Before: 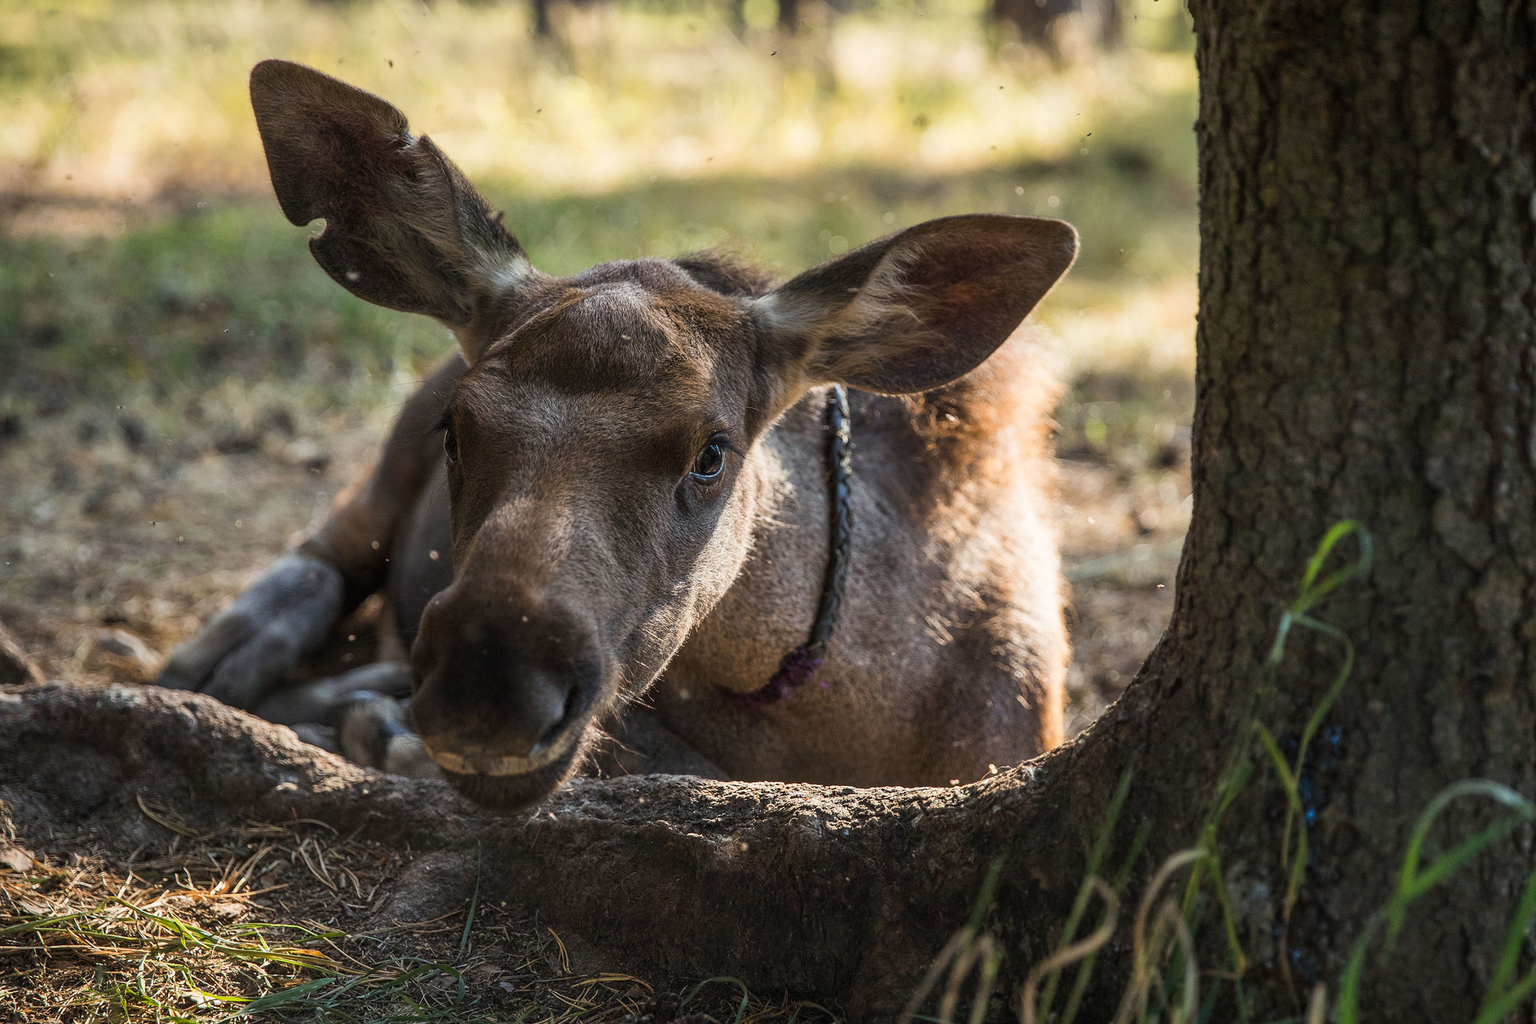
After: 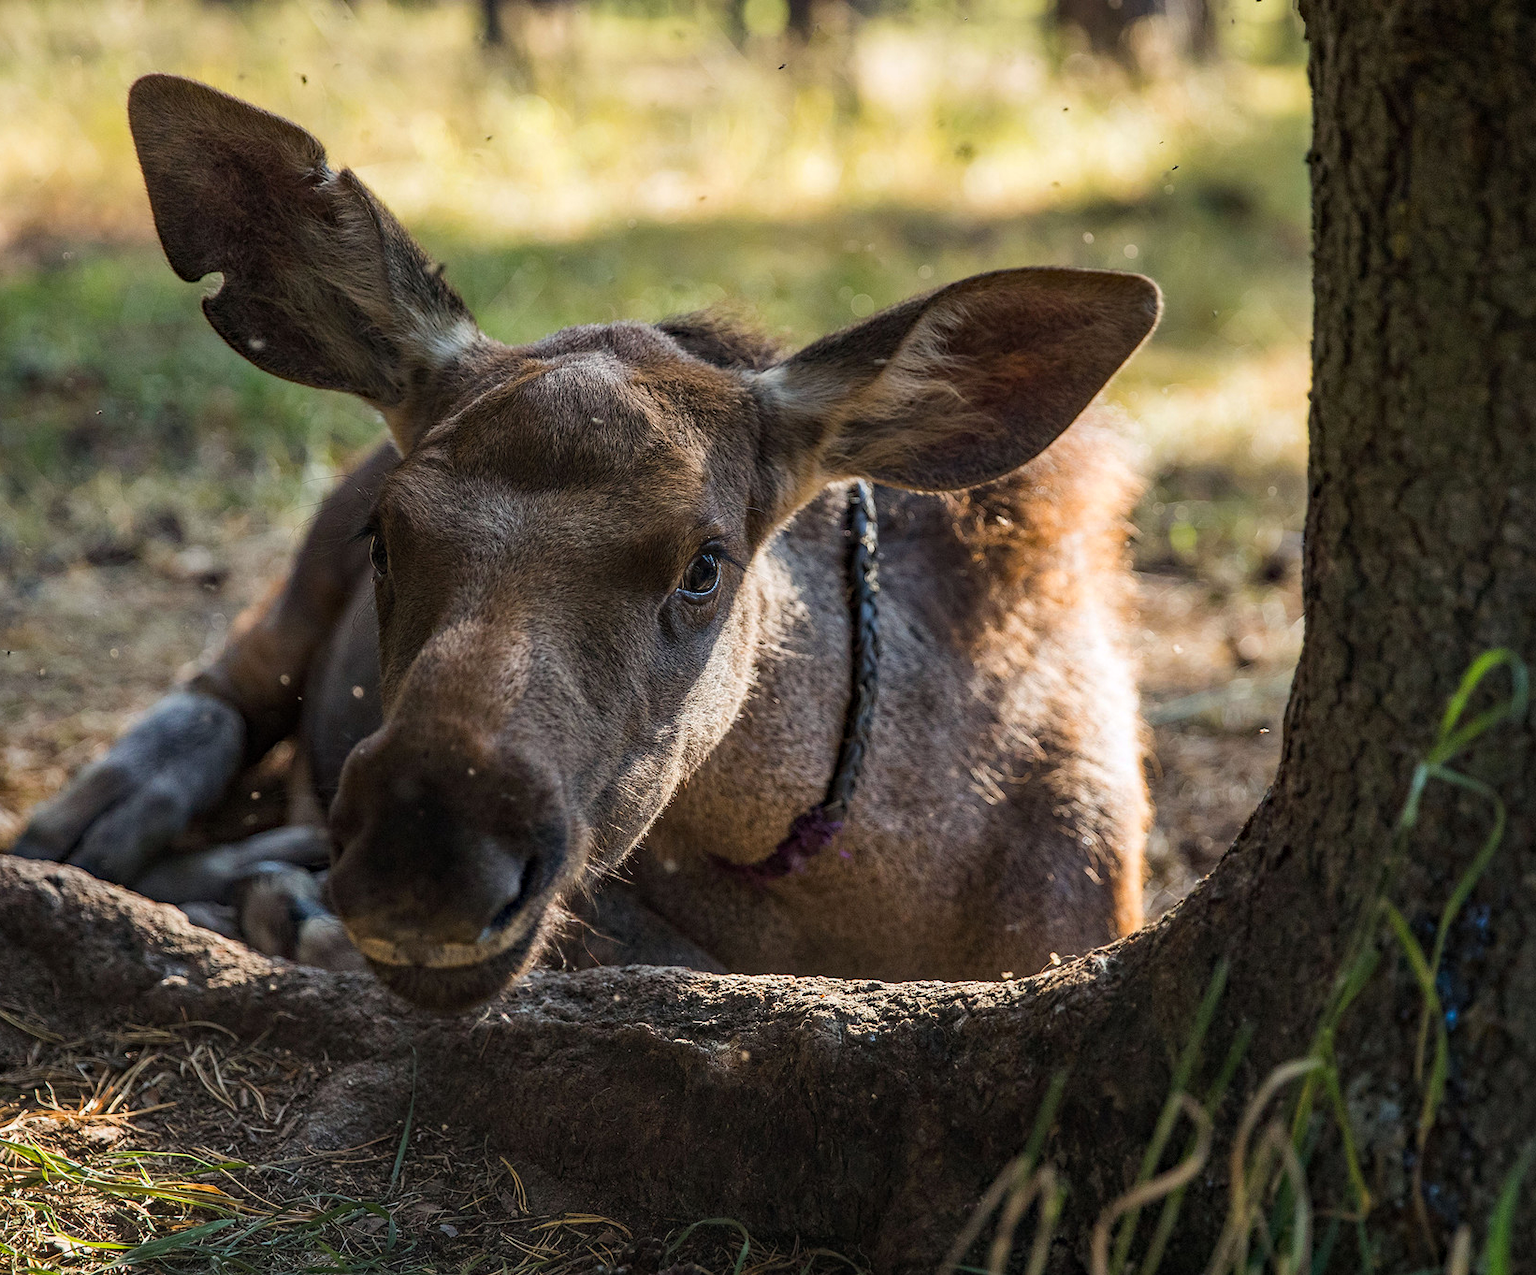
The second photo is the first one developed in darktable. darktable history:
crop and rotate: left 9.597%, right 10.195%
haze removal: strength 0.29, distance 0.25, compatibility mode true, adaptive false
